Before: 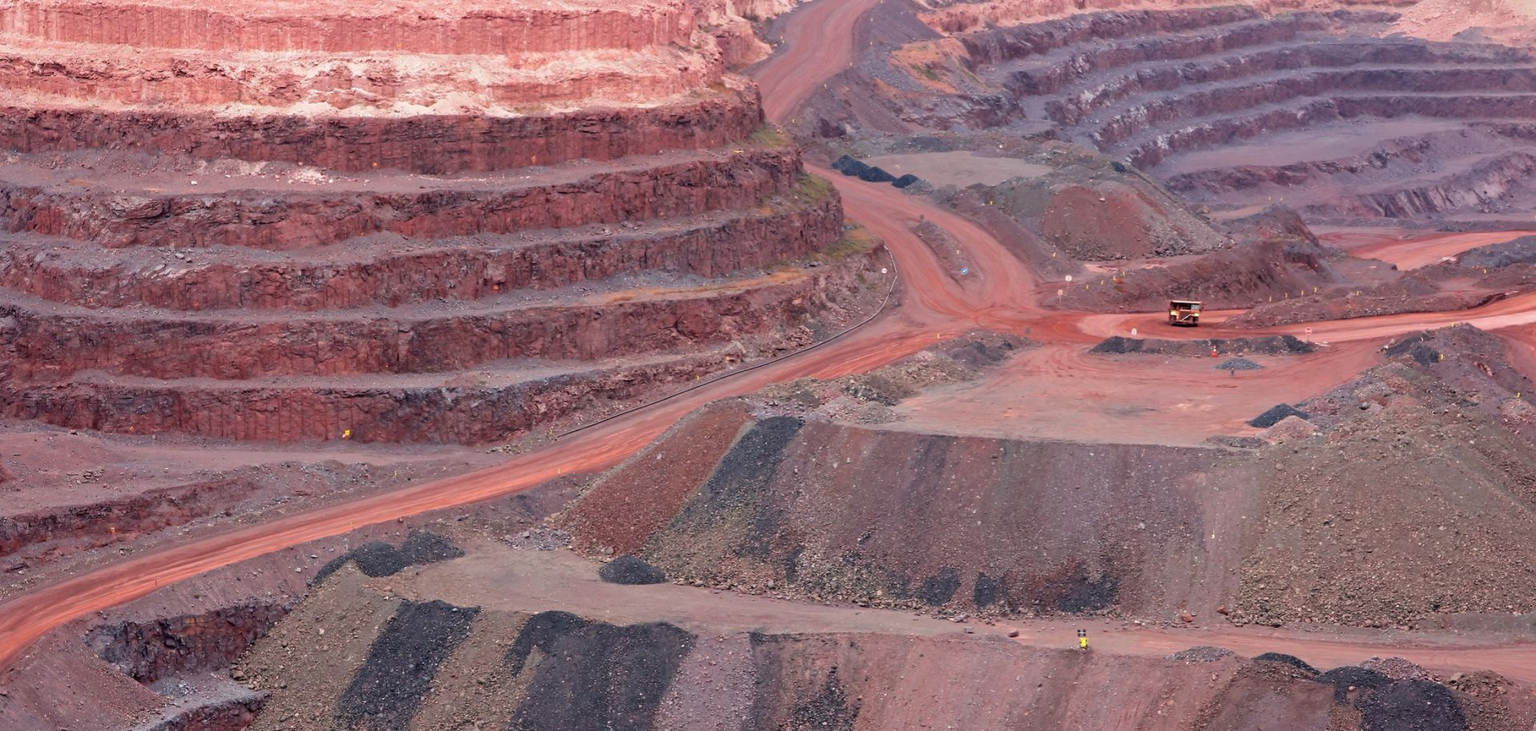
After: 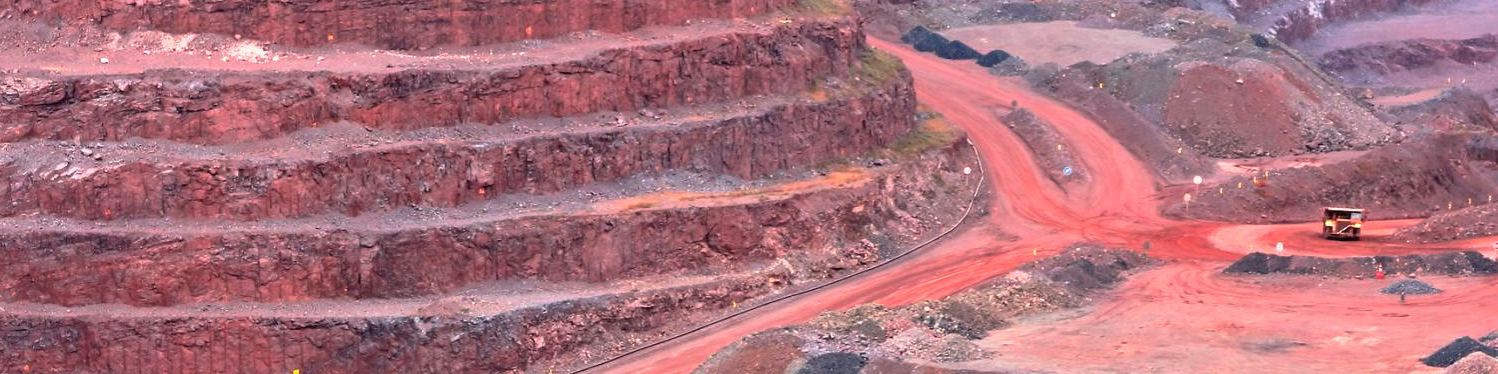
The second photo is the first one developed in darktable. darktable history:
crop: left 7.235%, top 18.484%, right 14.415%, bottom 40.267%
base curve: curves: ch0 [(0, 0) (0.257, 0.25) (0.482, 0.586) (0.757, 0.871) (1, 1)], preserve colors none
contrast brightness saturation: contrast 0.199, brightness 0.17, saturation 0.223
shadows and highlights: shadows 13.74, white point adjustment 1.17, highlights color adjustment 42.63%, soften with gaussian
